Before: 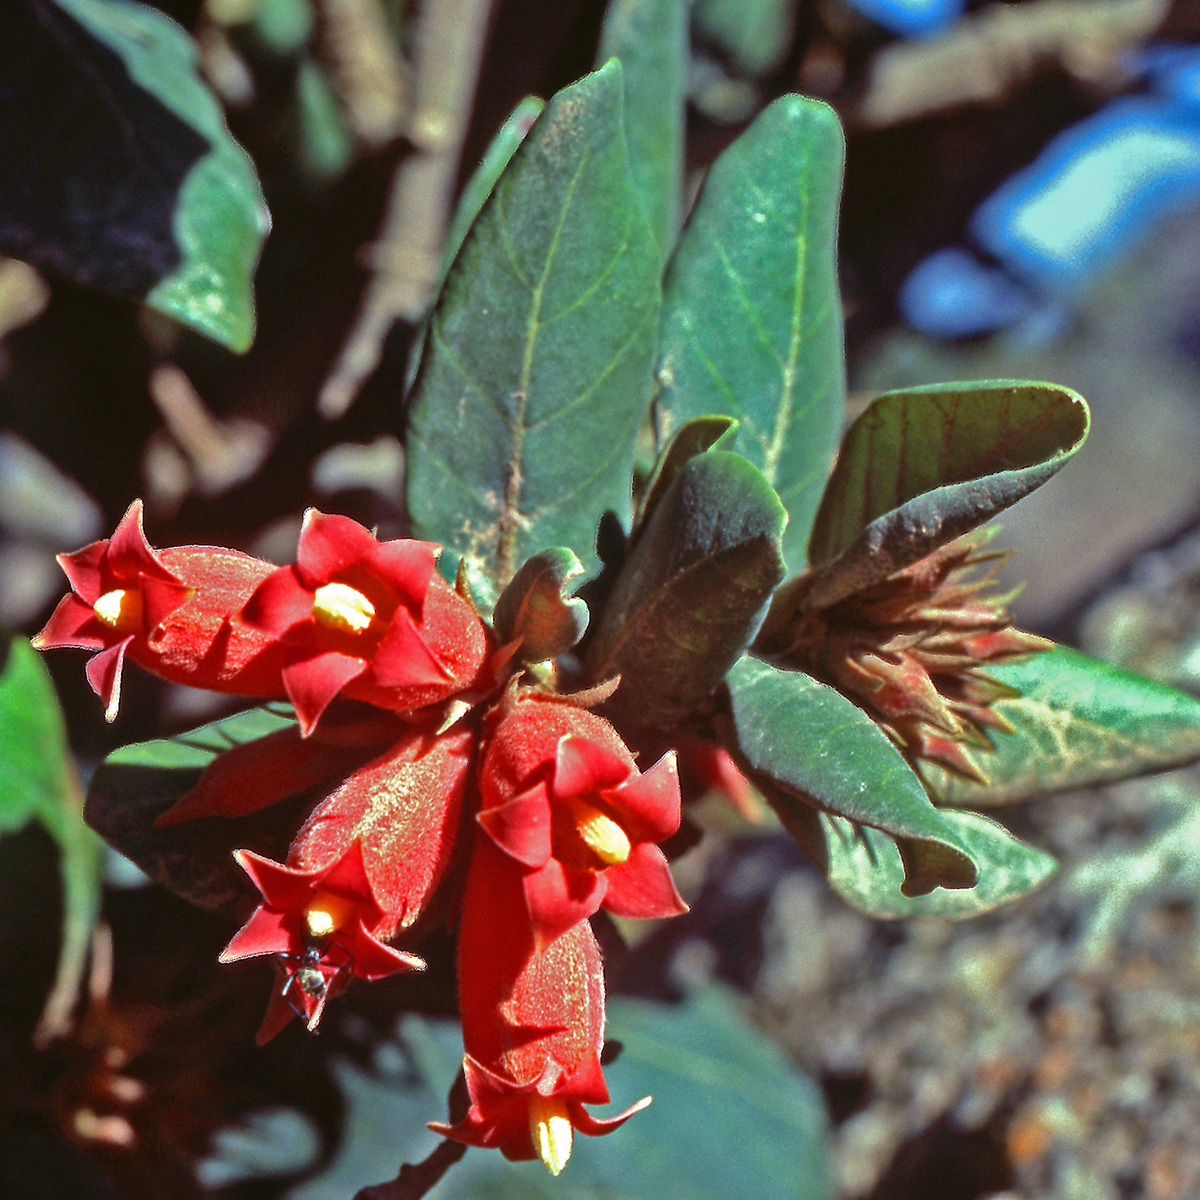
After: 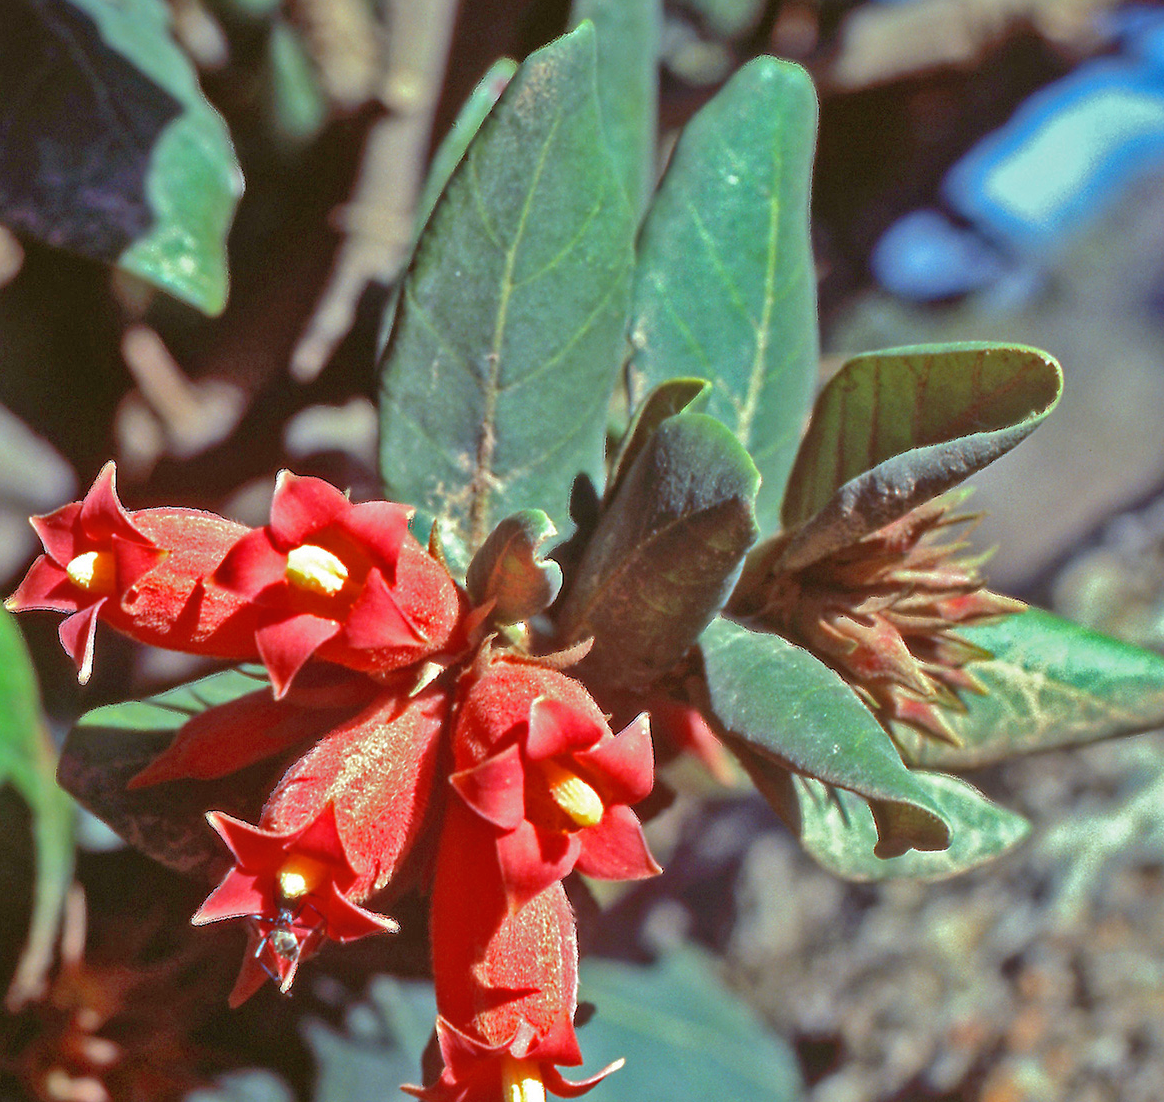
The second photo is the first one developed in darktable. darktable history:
crop: left 2.265%, top 3.211%, right 0.725%, bottom 4.897%
shadows and highlights: on, module defaults
